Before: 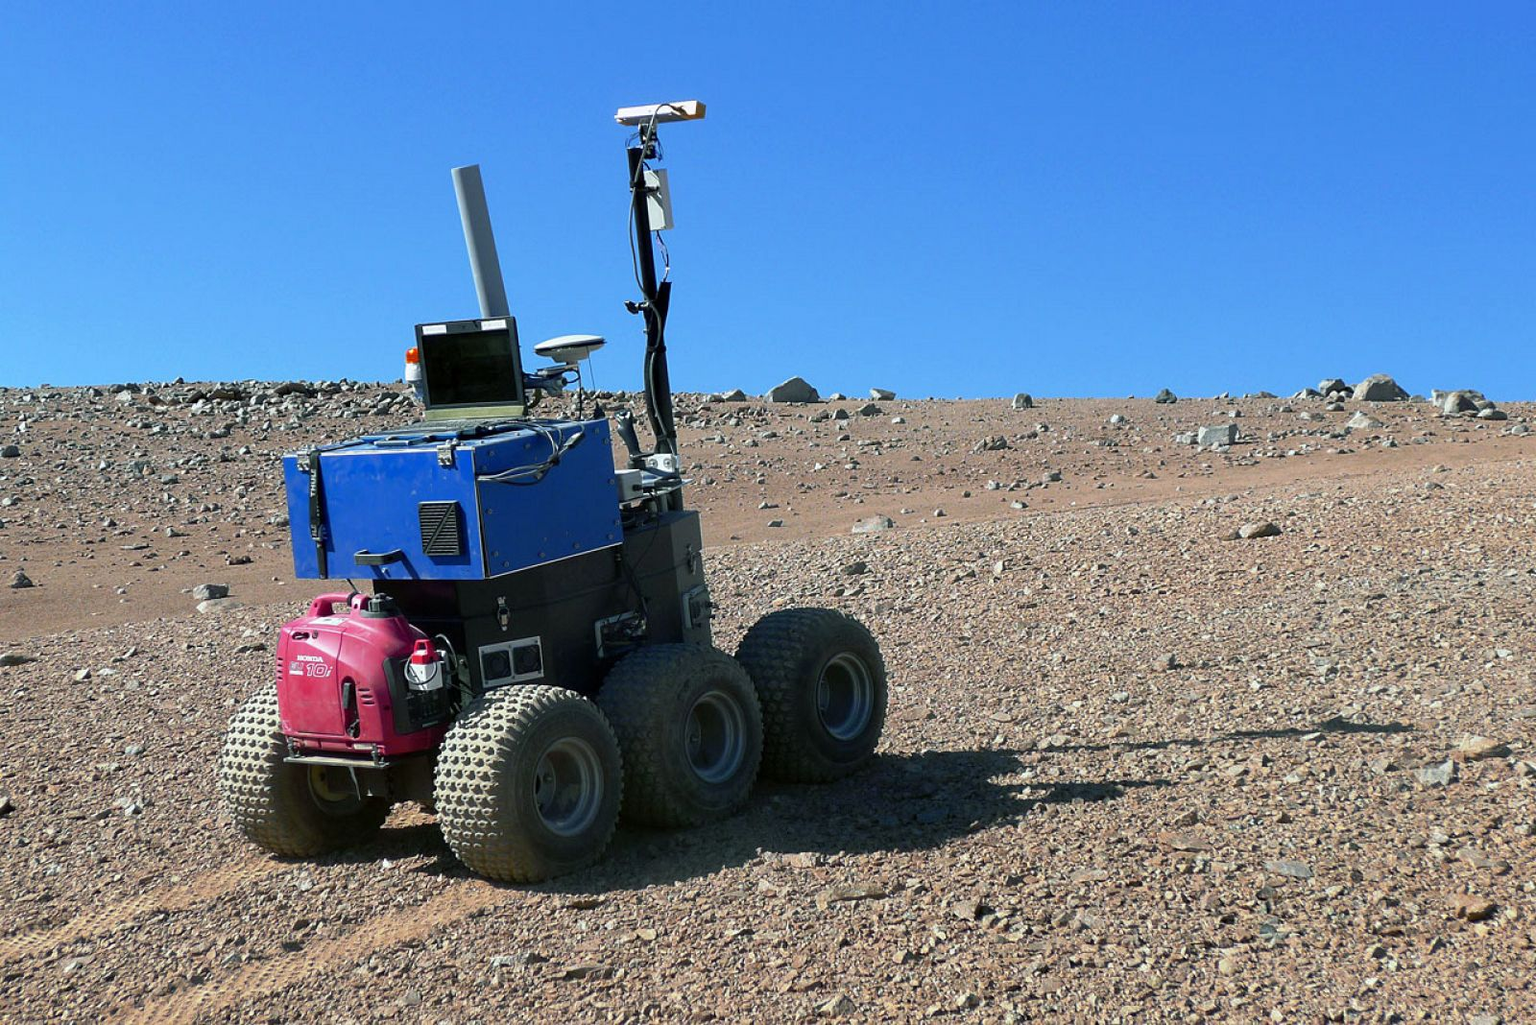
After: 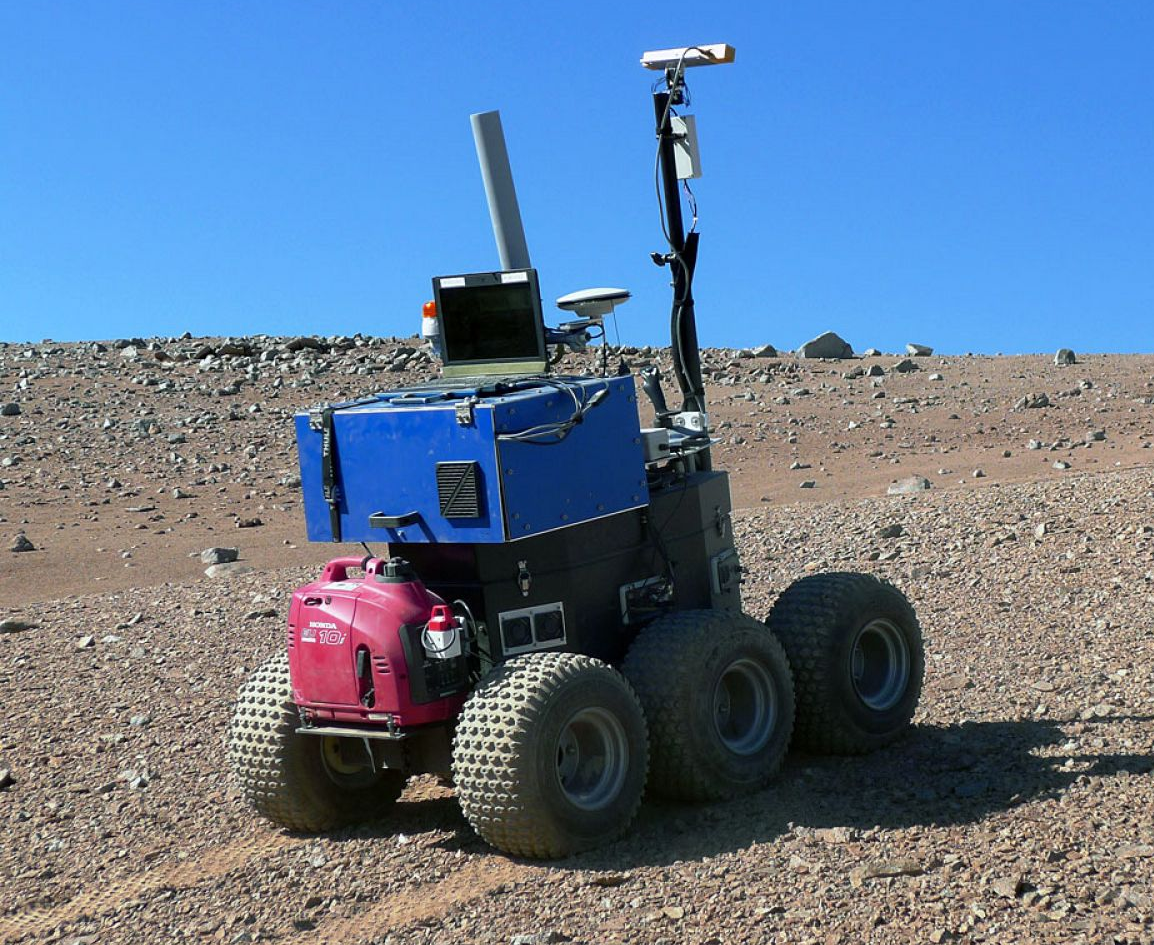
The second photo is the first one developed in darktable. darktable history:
tone equalizer: mask exposure compensation -0.495 EV
crop: top 5.798%, right 27.837%, bottom 5.659%
